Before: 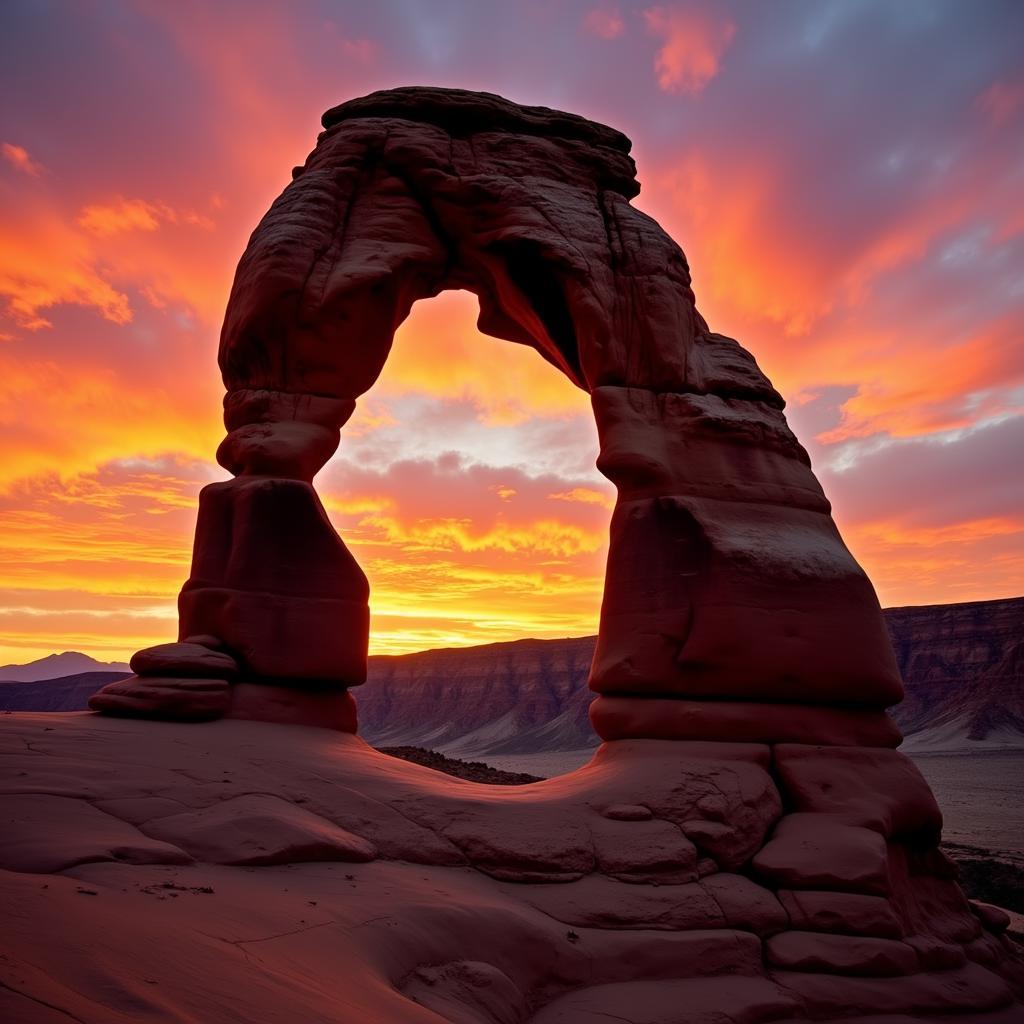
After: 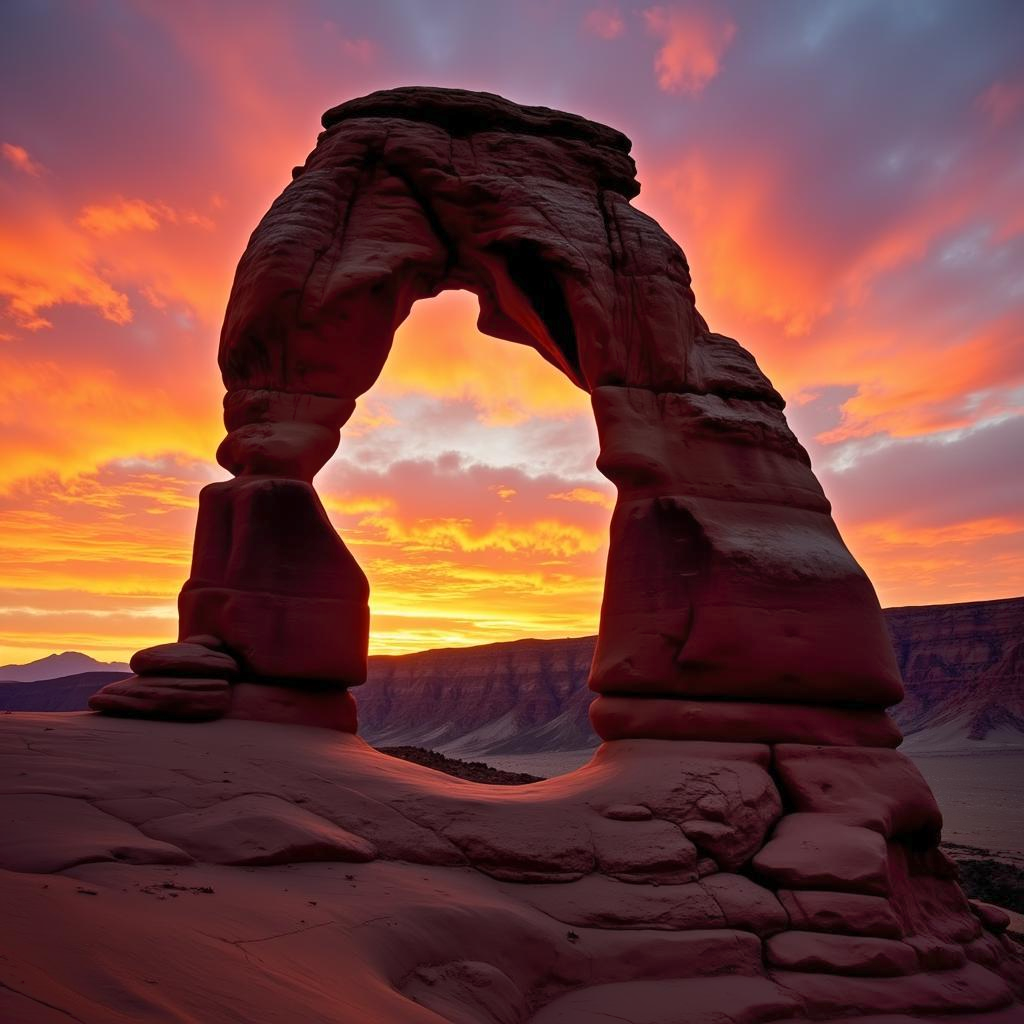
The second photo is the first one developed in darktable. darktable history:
shadows and highlights: shadows 62.36, white point adjustment 0.425, highlights -33.77, compress 83.48%
